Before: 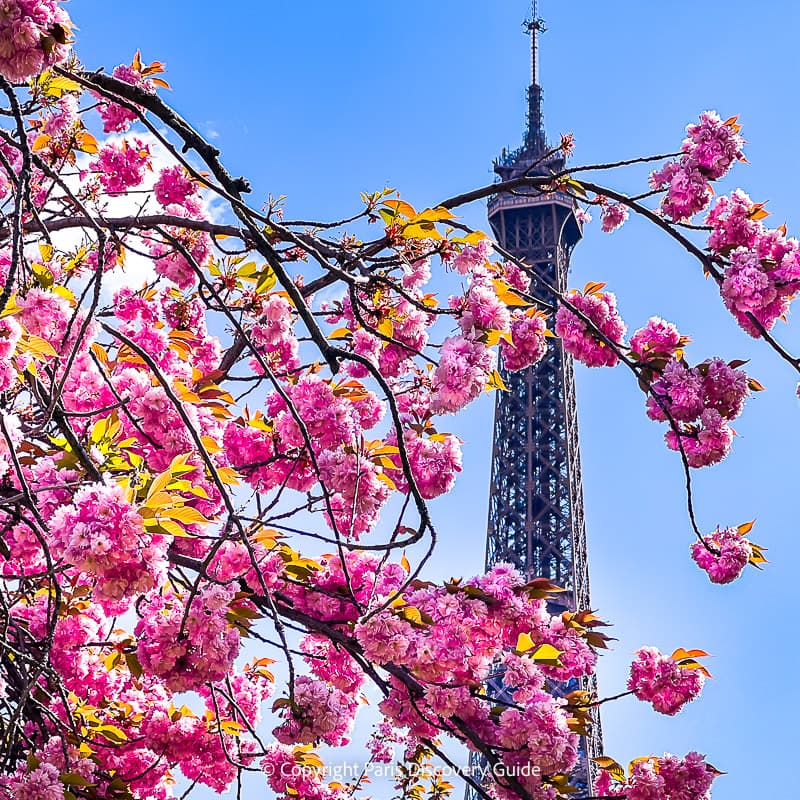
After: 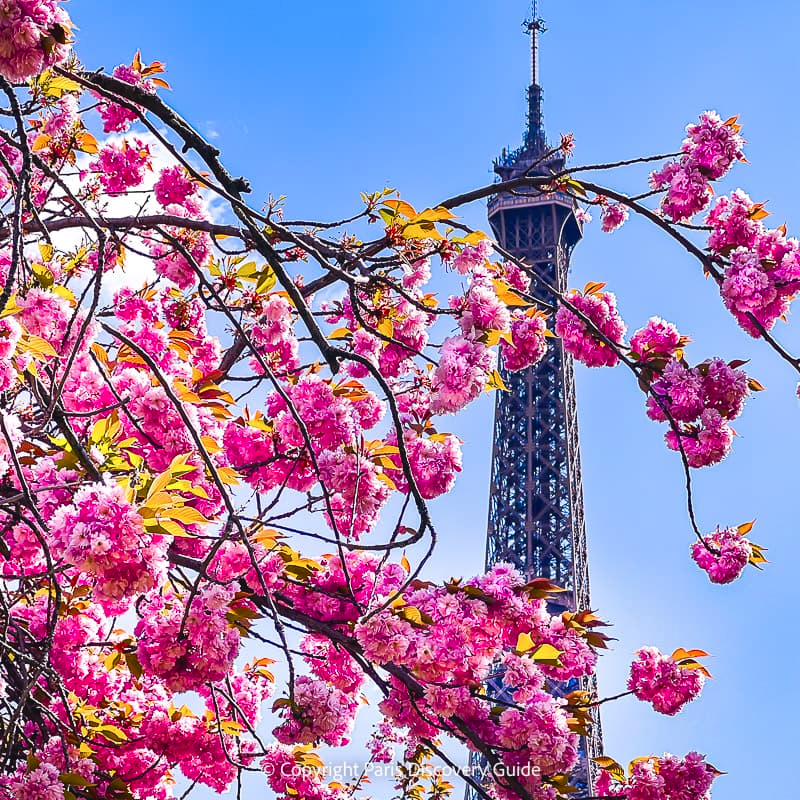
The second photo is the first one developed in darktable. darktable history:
tone equalizer: edges refinement/feathering 500, mask exposure compensation -1.57 EV, preserve details no
color balance rgb: shadows lift › hue 86.39°, highlights gain › chroma 0.265%, highlights gain › hue 332.28°, global offset › luminance 0.475%, global offset › hue 58.28°, perceptual saturation grading › global saturation 20%, perceptual saturation grading › highlights -25.479%, perceptual saturation grading › shadows 26.205%
